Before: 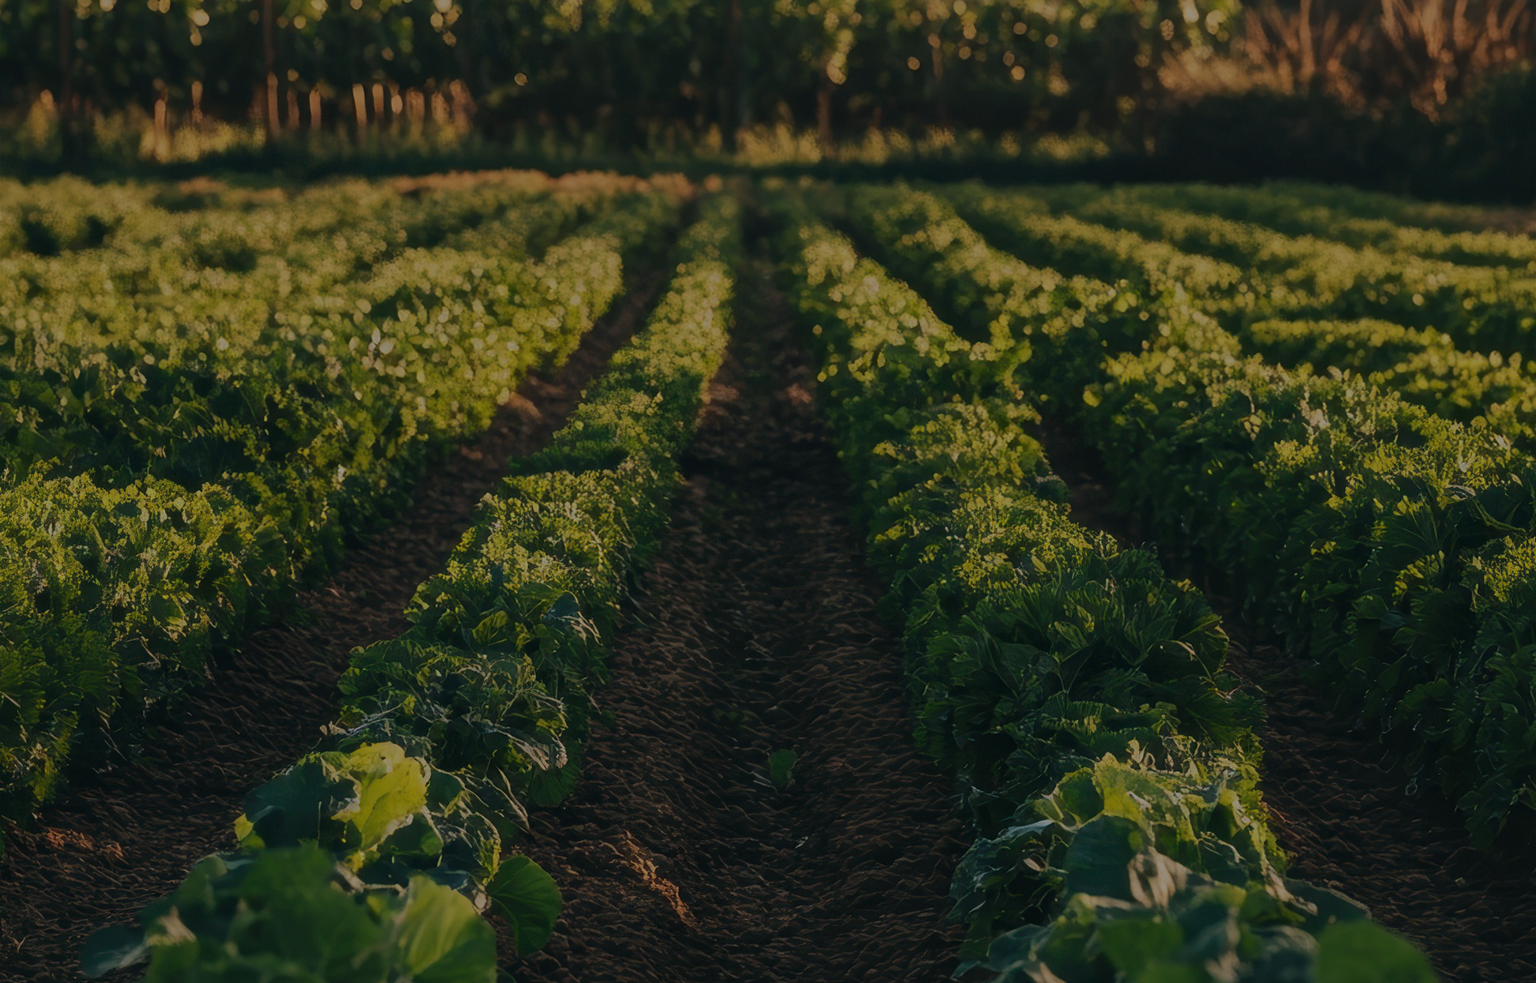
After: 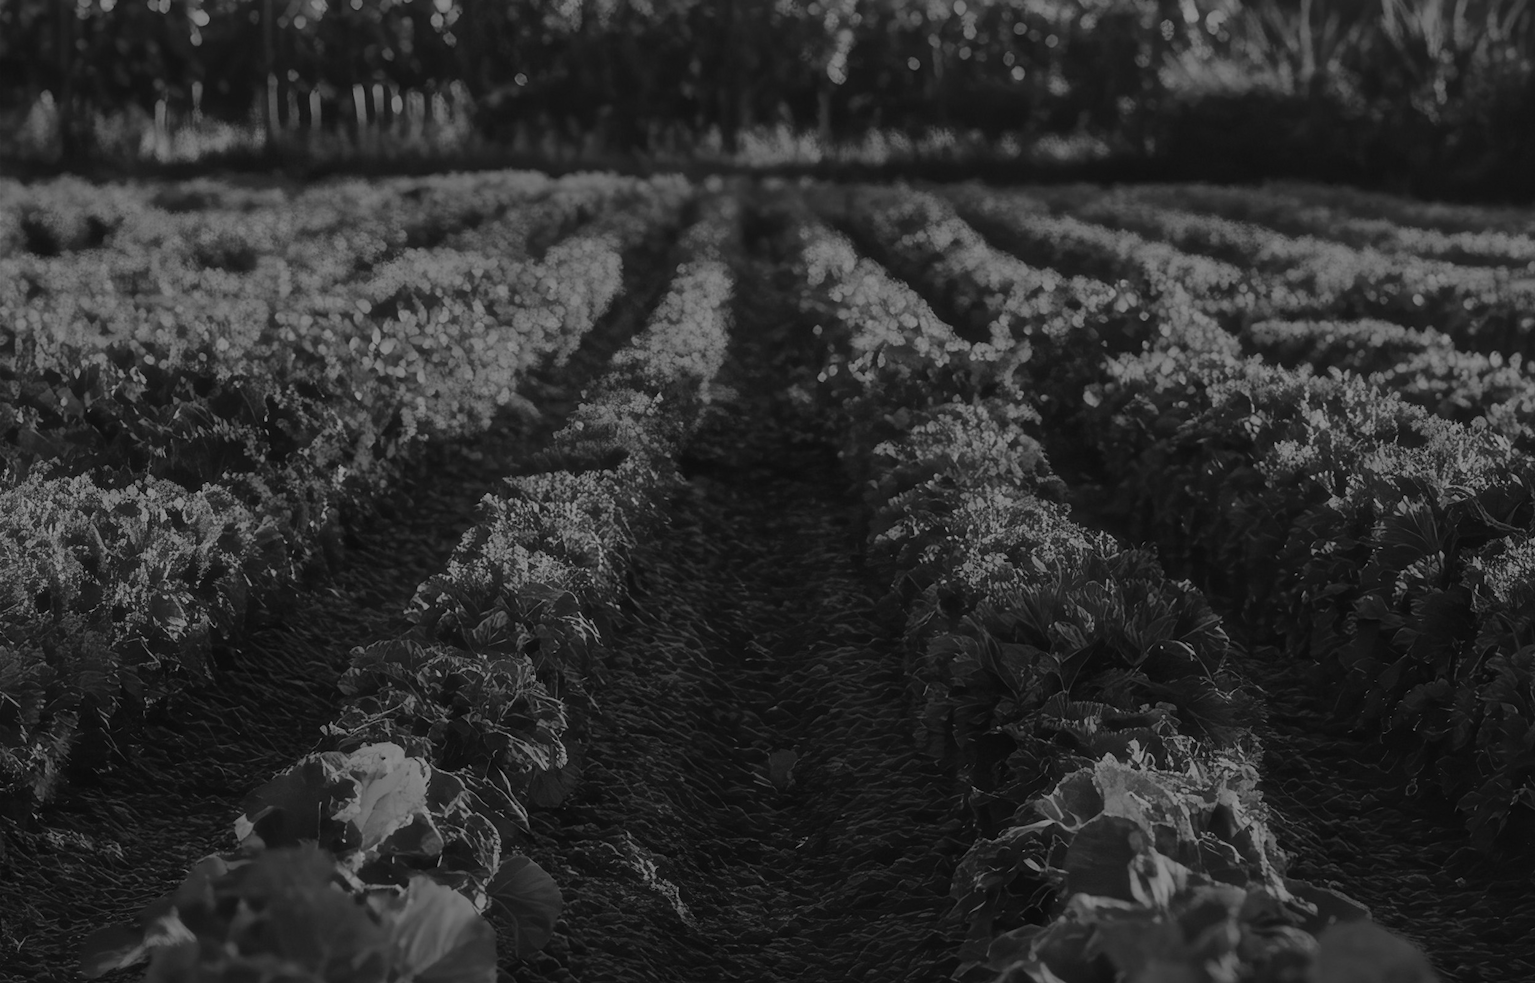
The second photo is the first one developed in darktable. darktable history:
color balance rgb: perceptual saturation grading › global saturation 25%, global vibrance 20%
monochrome: on, module defaults
